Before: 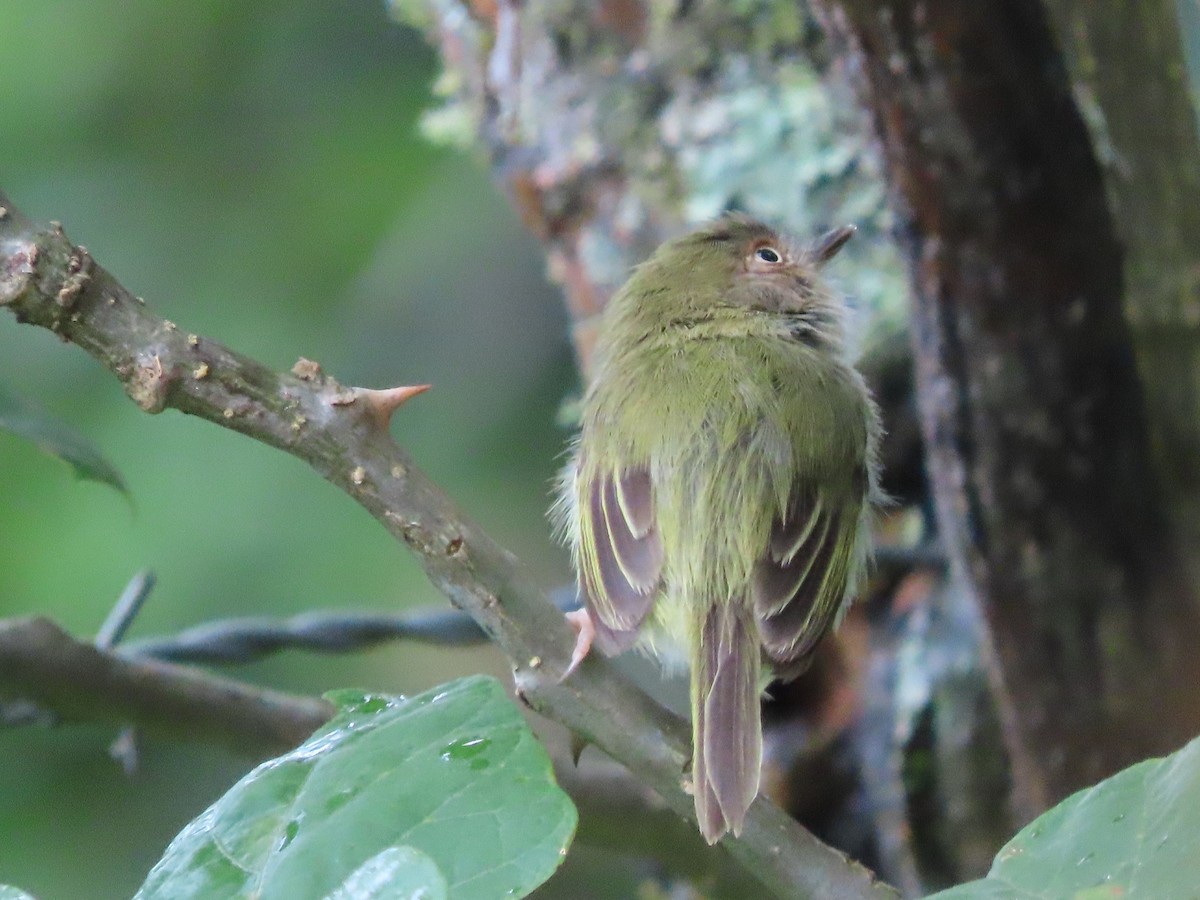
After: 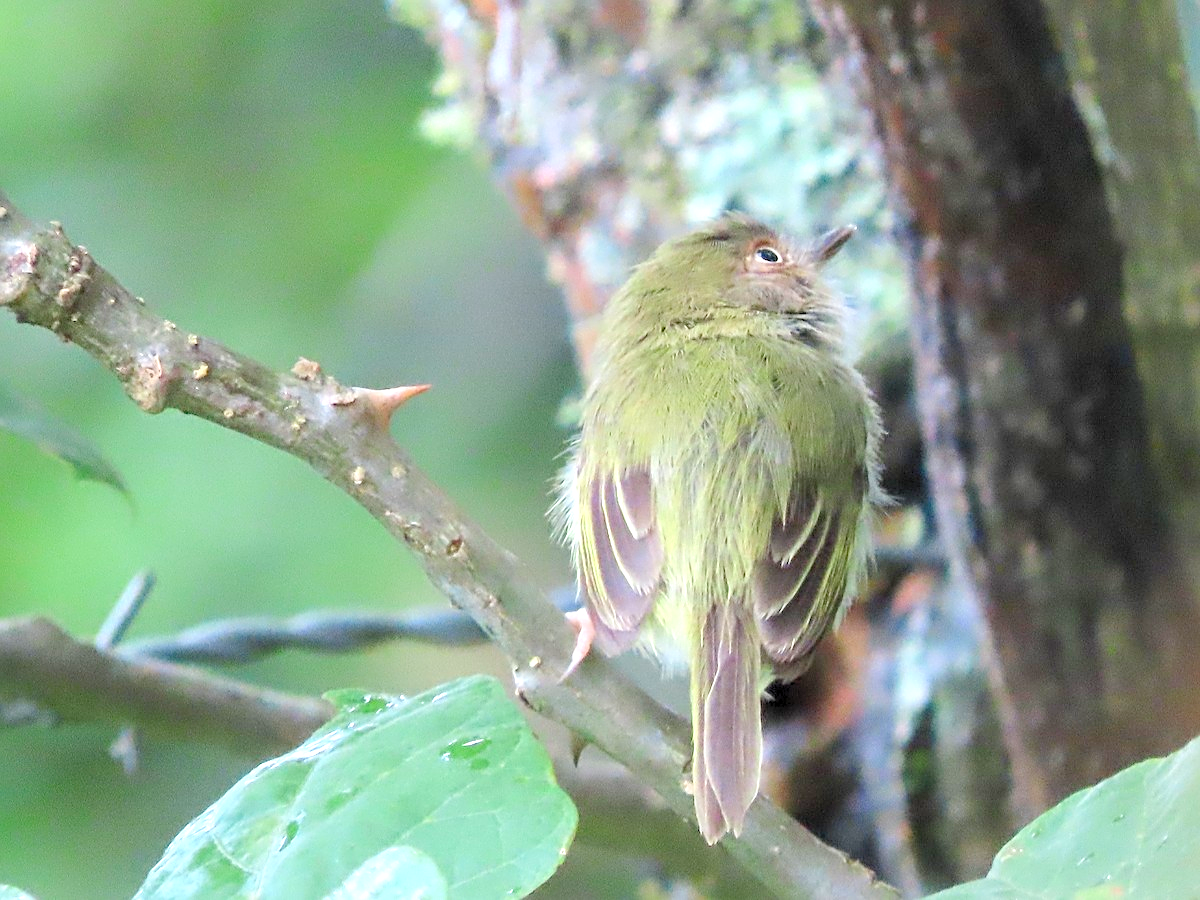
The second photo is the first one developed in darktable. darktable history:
sharpen: on, module defaults
levels: levels [0.036, 0.364, 0.827]
